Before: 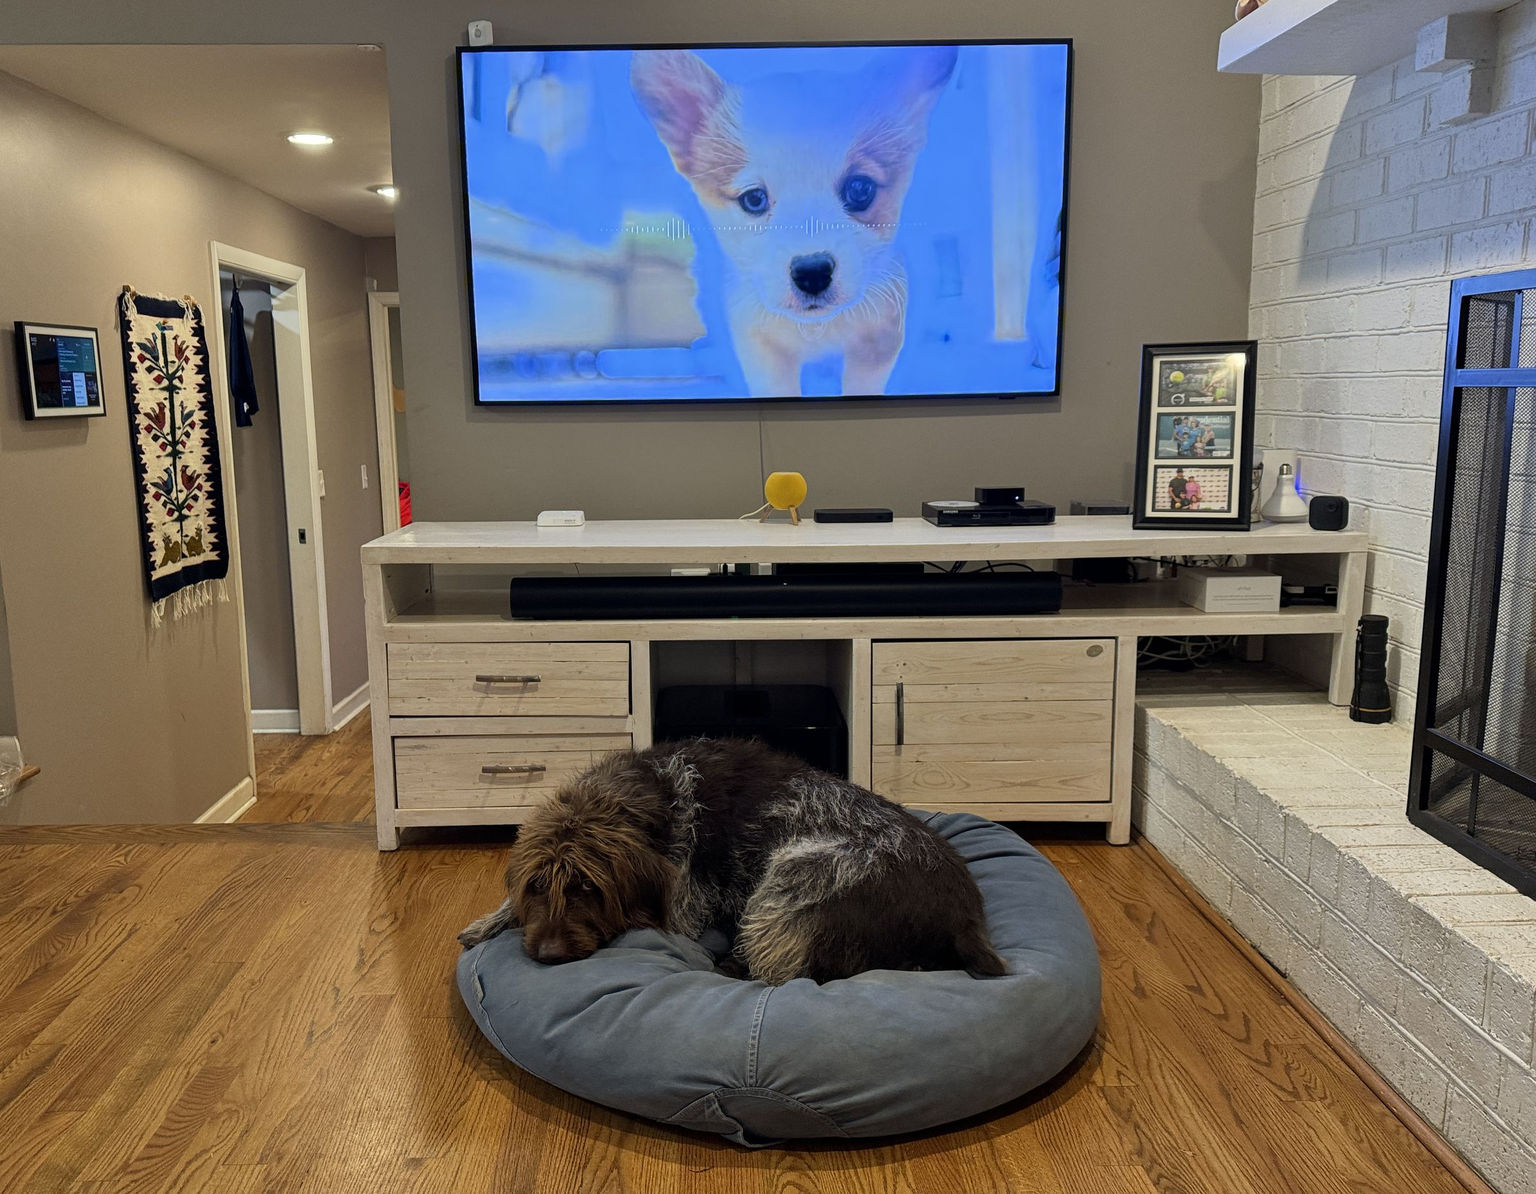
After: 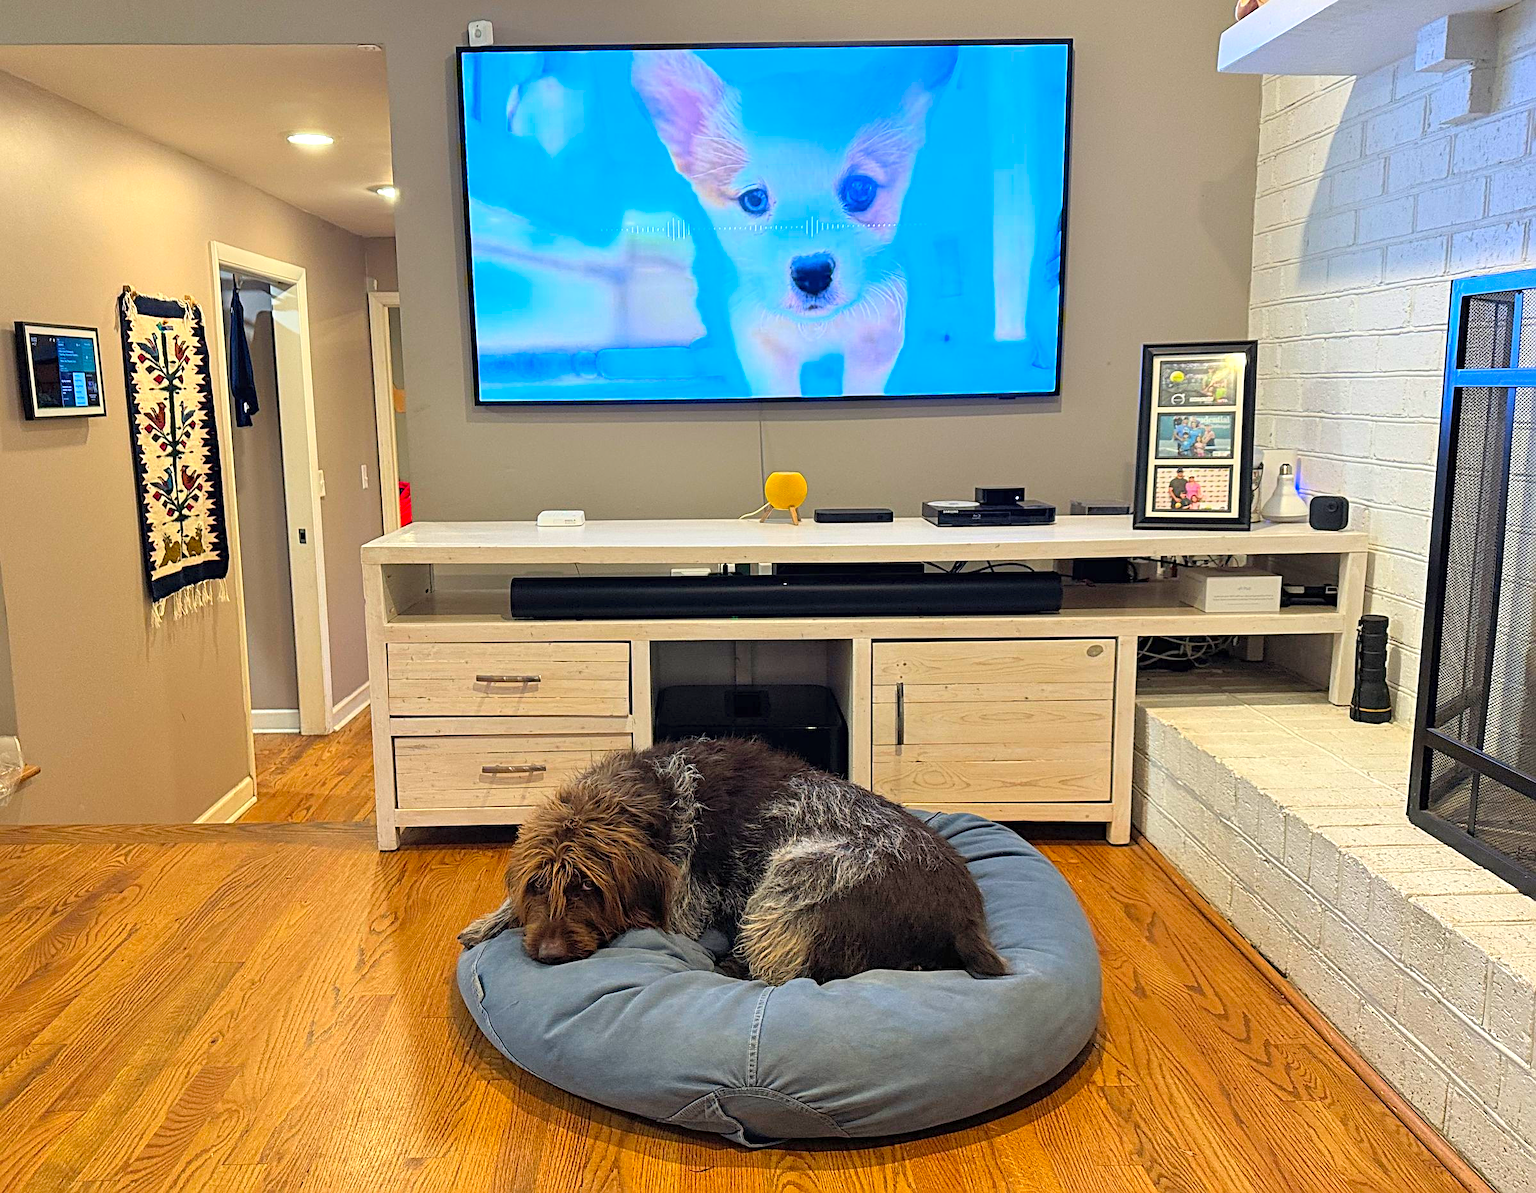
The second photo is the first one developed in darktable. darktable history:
contrast brightness saturation: contrast 0.07, brightness 0.18, saturation 0.4
sharpen: radius 3.119
exposure: exposure 0.485 EV, compensate highlight preservation false
